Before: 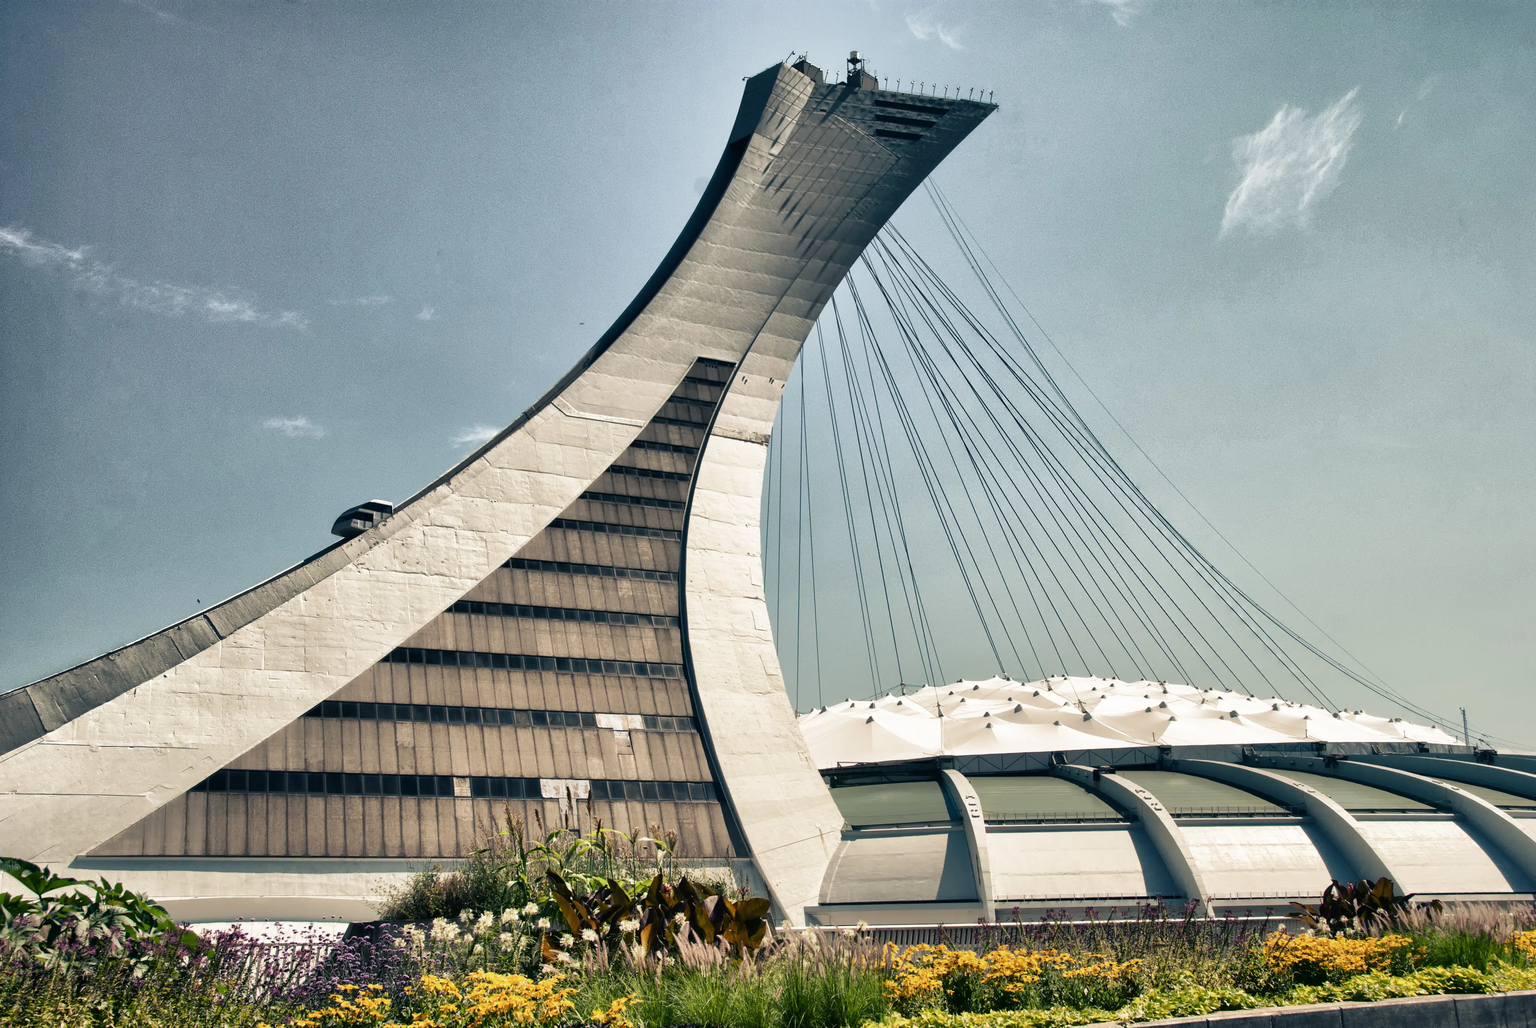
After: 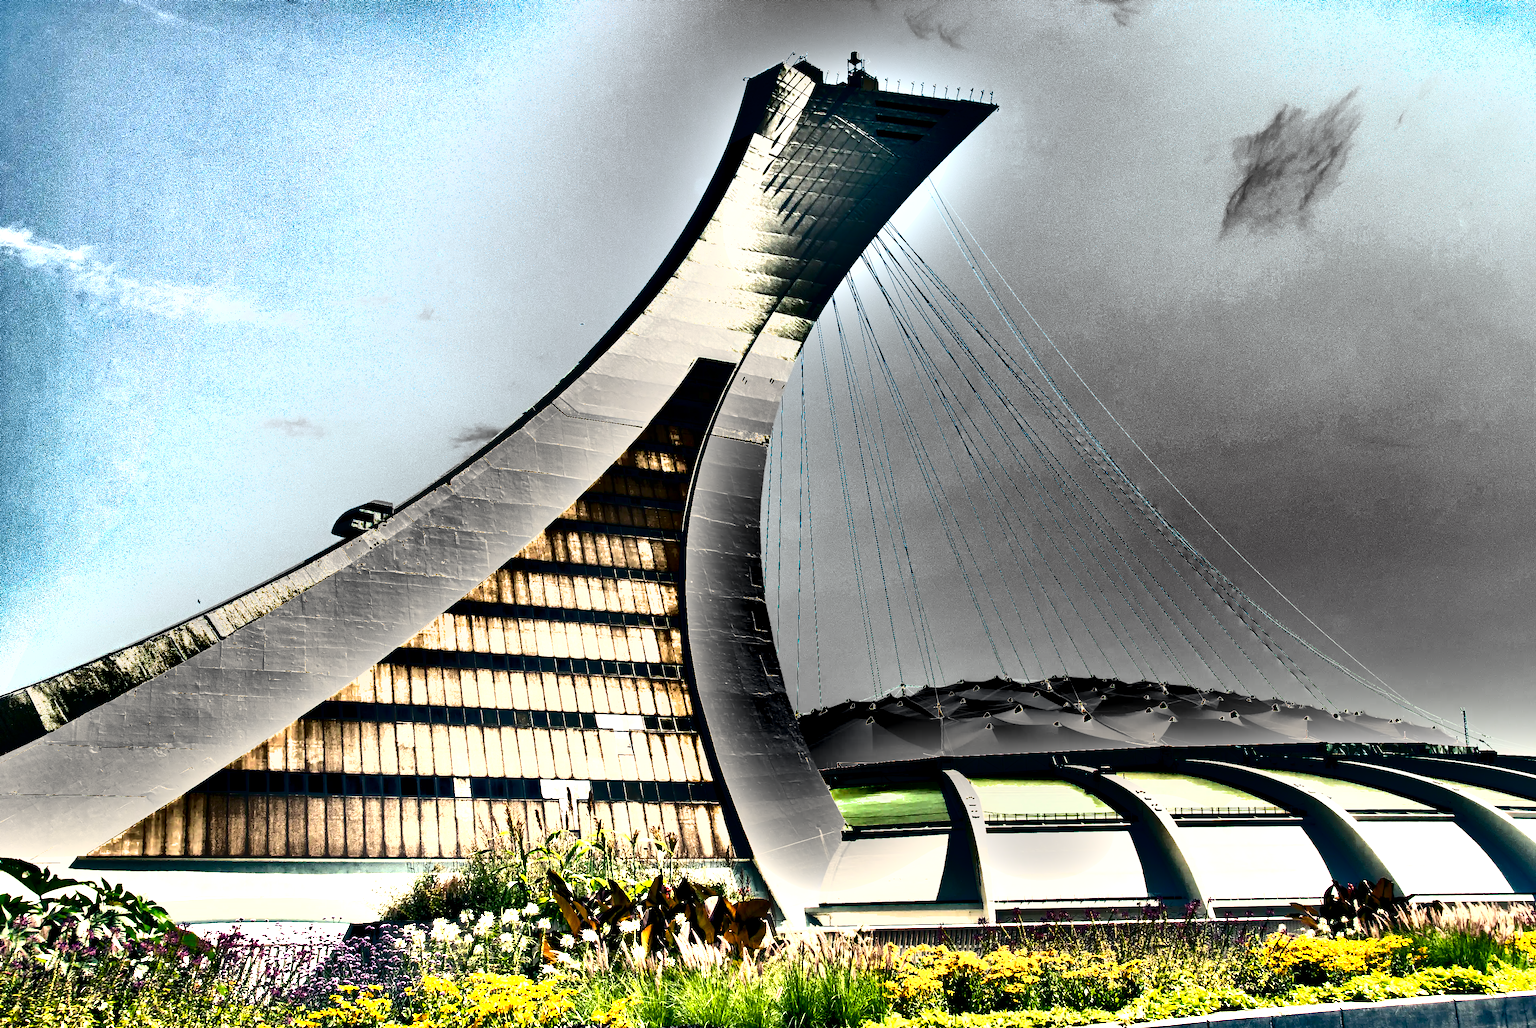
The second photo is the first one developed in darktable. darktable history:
exposure: black level correction 0.009, exposure 1.414 EV, compensate highlight preservation false
shadows and highlights: radius 170.67, shadows 27.16, white point adjustment 3.02, highlights -68.05, soften with gaussian
contrast brightness saturation: contrast 0.043, saturation 0.152
color balance rgb: perceptual saturation grading › global saturation 20%, perceptual saturation grading › highlights -25.901%, perceptual saturation grading › shadows 25.602%, perceptual brilliance grading › global brilliance 14.333%, perceptual brilliance grading › shadows -34.876%, global vibrance 8.615%
